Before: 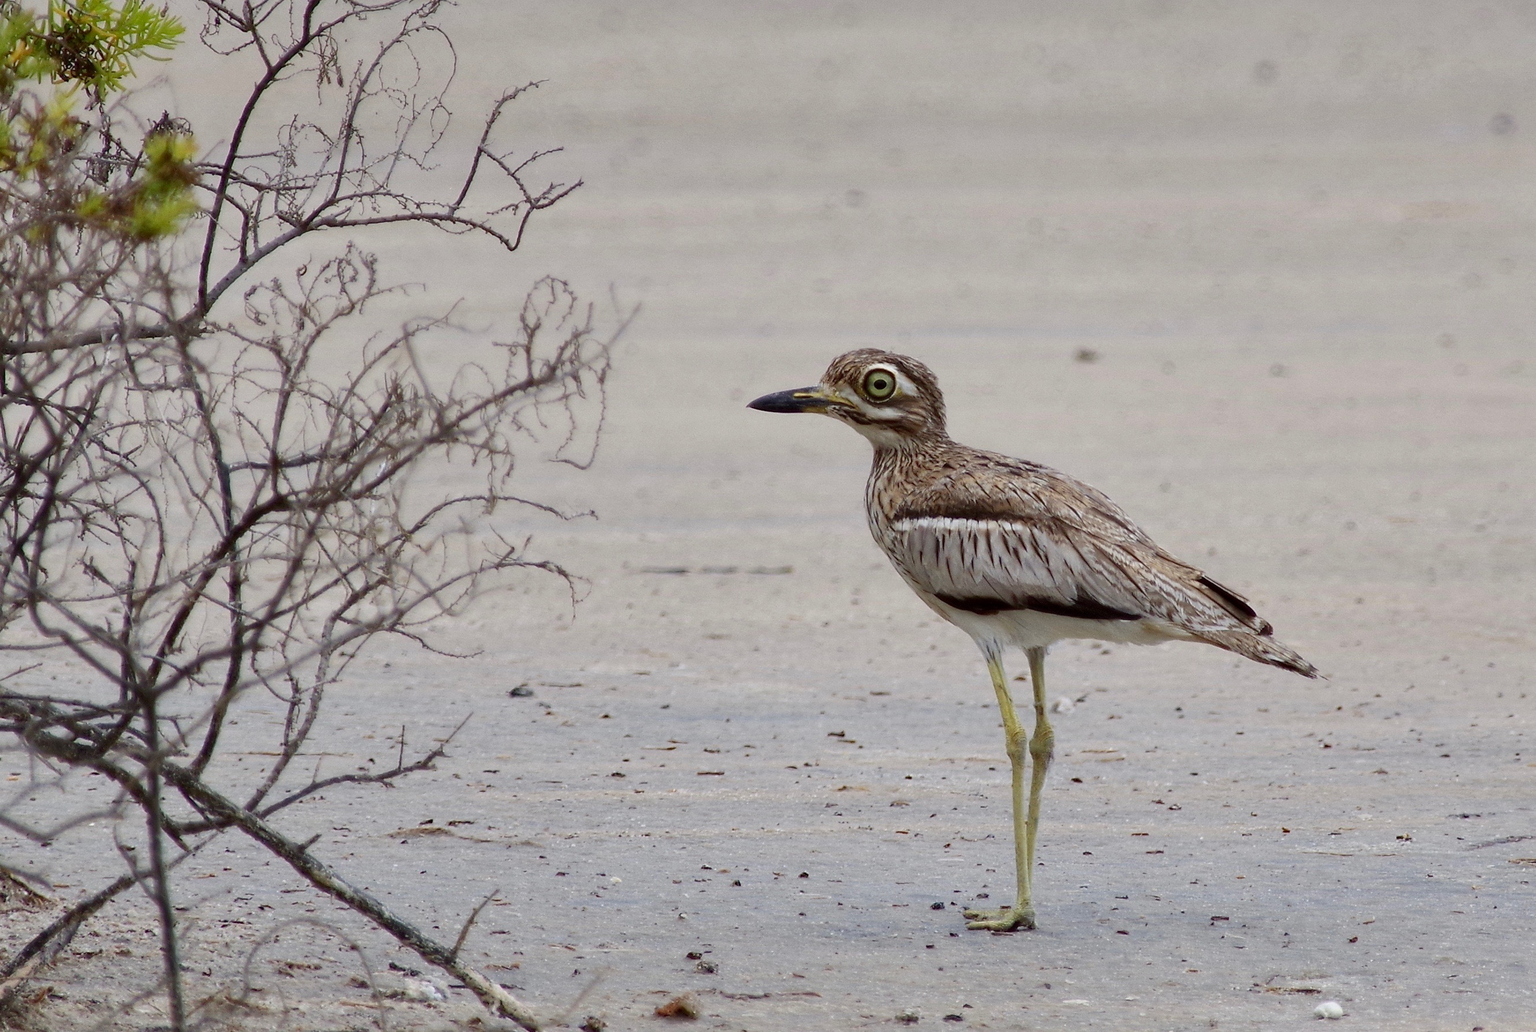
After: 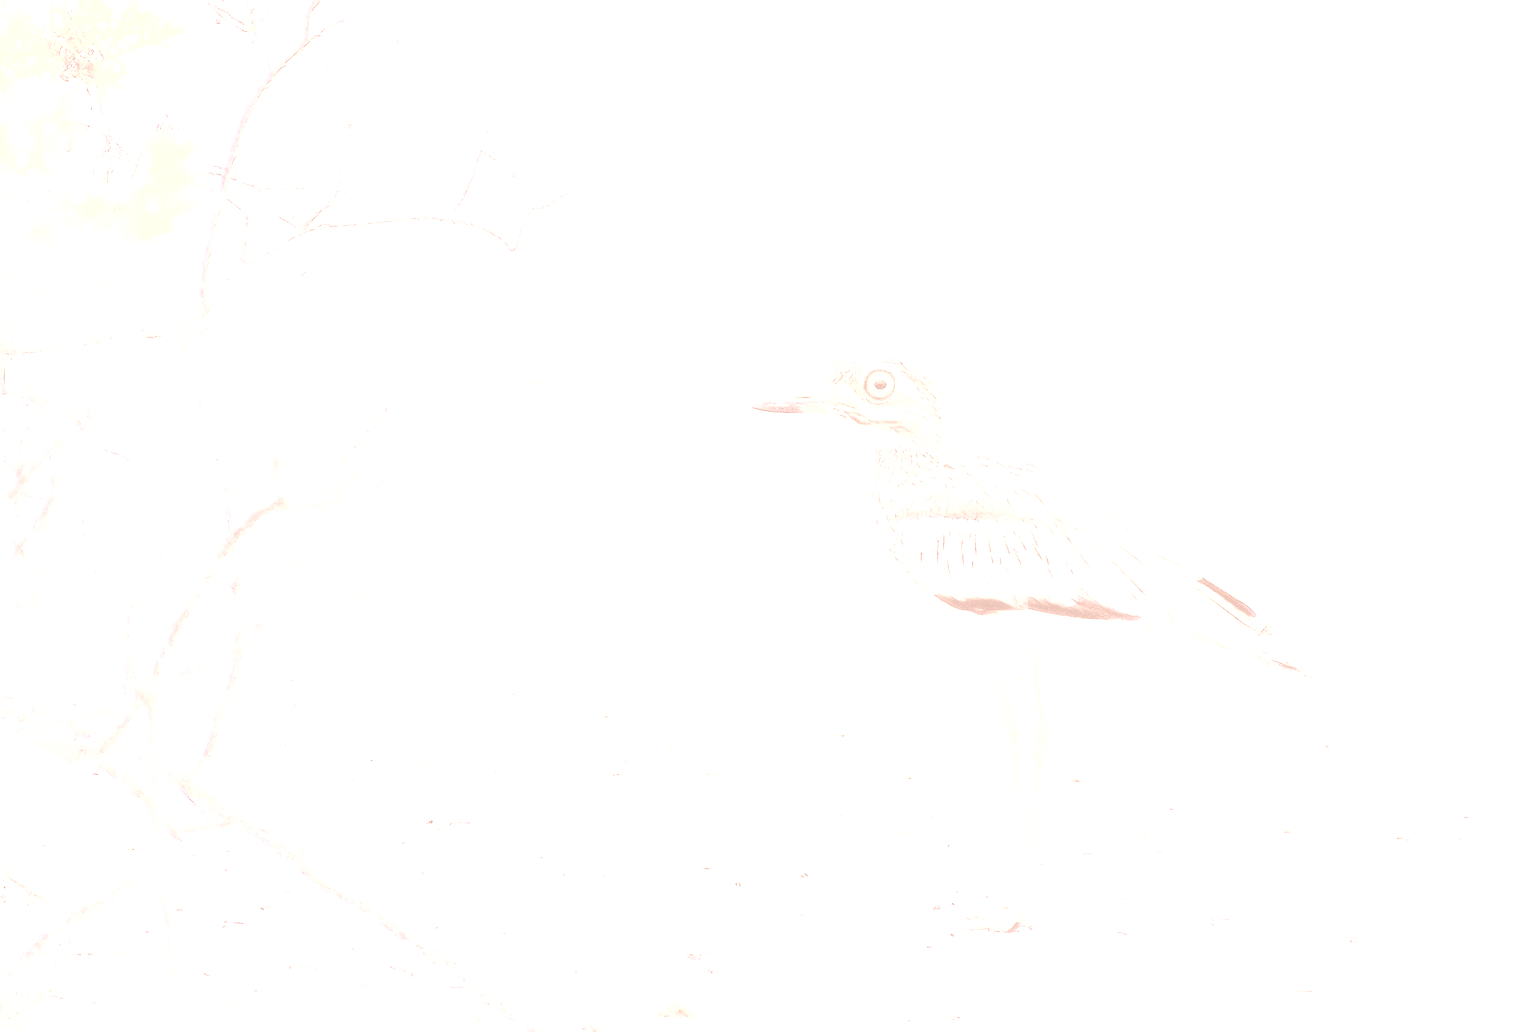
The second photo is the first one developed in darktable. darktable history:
contrast brightness saturation: contrast -0.304, brightness 0.744, saturation -0.769
color correction: highlights a* 9.18, highlights b* 8.59, shadows a* 39.96, shadows b* 39.39, saturation 0.824
exposure: black level correction 0, exposure 0.691 EV, compensate exposure bias true, compensate highlight preservation false
color balance rgb: highlights gain › chroma 2.975%, highlights gain › hue 73.63°, perceptual saturation grading › global saturation 19.77%
tone curve: curves: ch0 [(0, 0) (0.003, 0.005) (0.011, 0.018) (0.025, 0.041) (0.044, 0.072) (0.069, 0.113) (0.1, 0.163) (0.136, 0.221) (0.177, 0.289) (0.224, 0.366) (0.277, 0.452) (0.335, 0.546) (0.399, 0.65) (0.468, 0.763) (0.543, 0.885) (0.623, 0.93) (0.709, 0.946) (0.801, 0.963) (0.898, 0.981) (1, 1)], preserve colors basic power
levels: levels [0.052, 0.496, 0.908]
sharpen: amount 0.207
